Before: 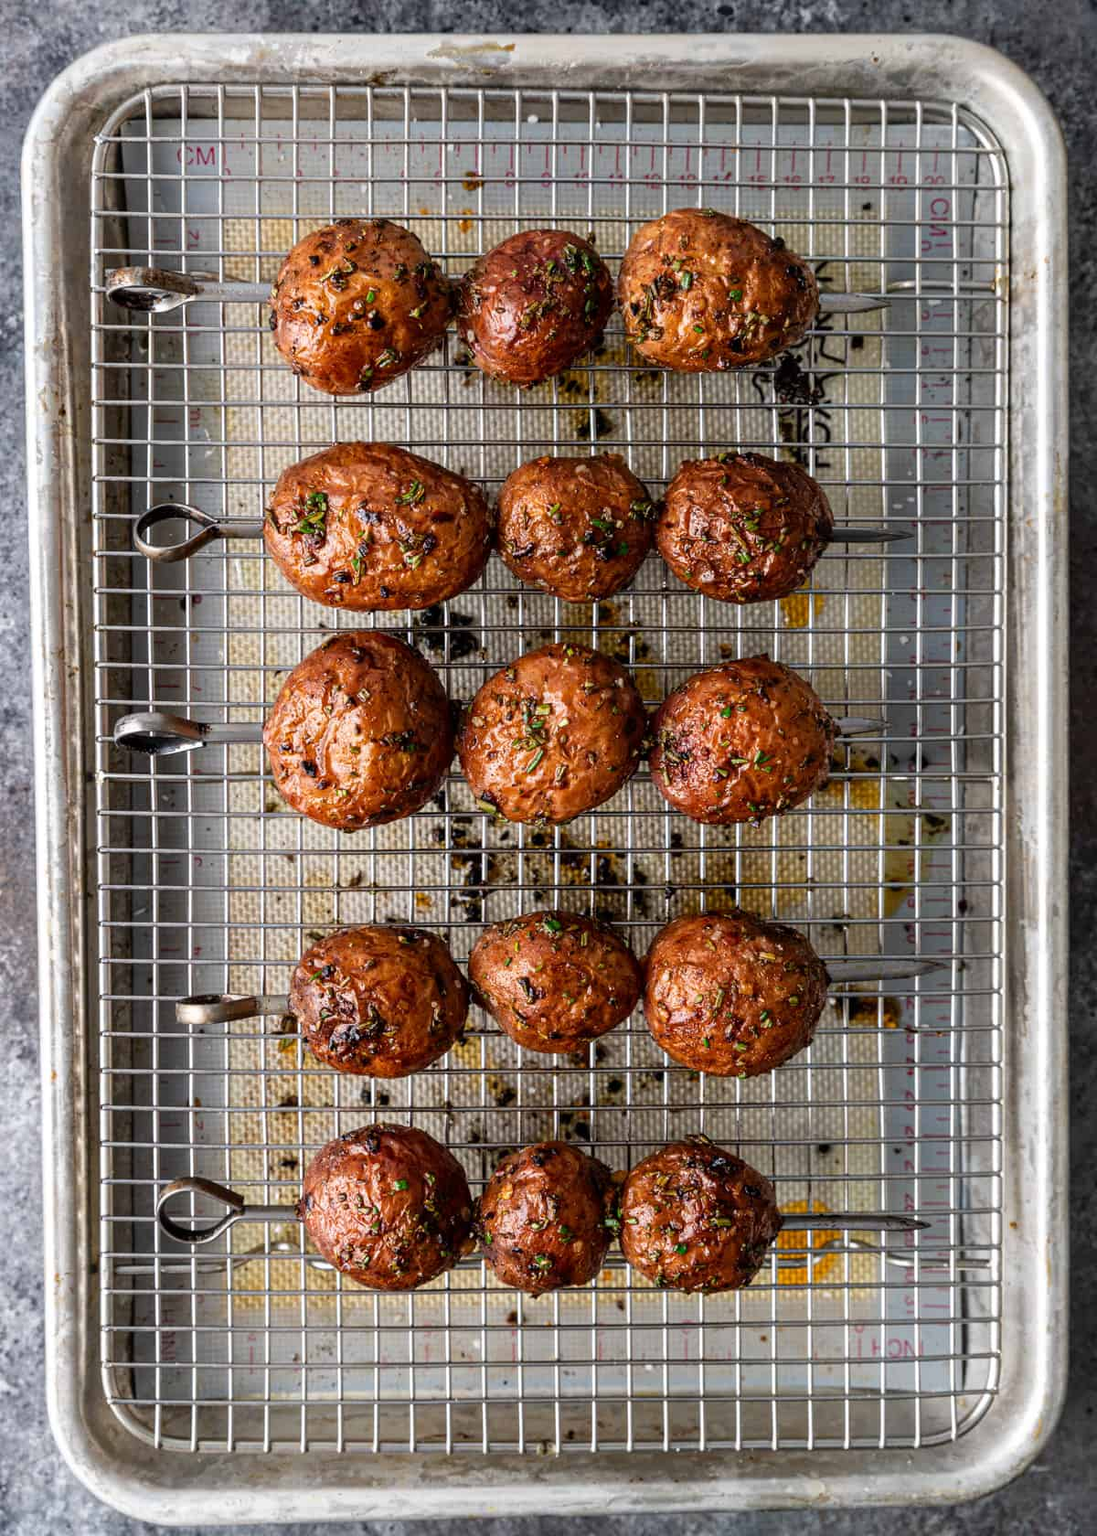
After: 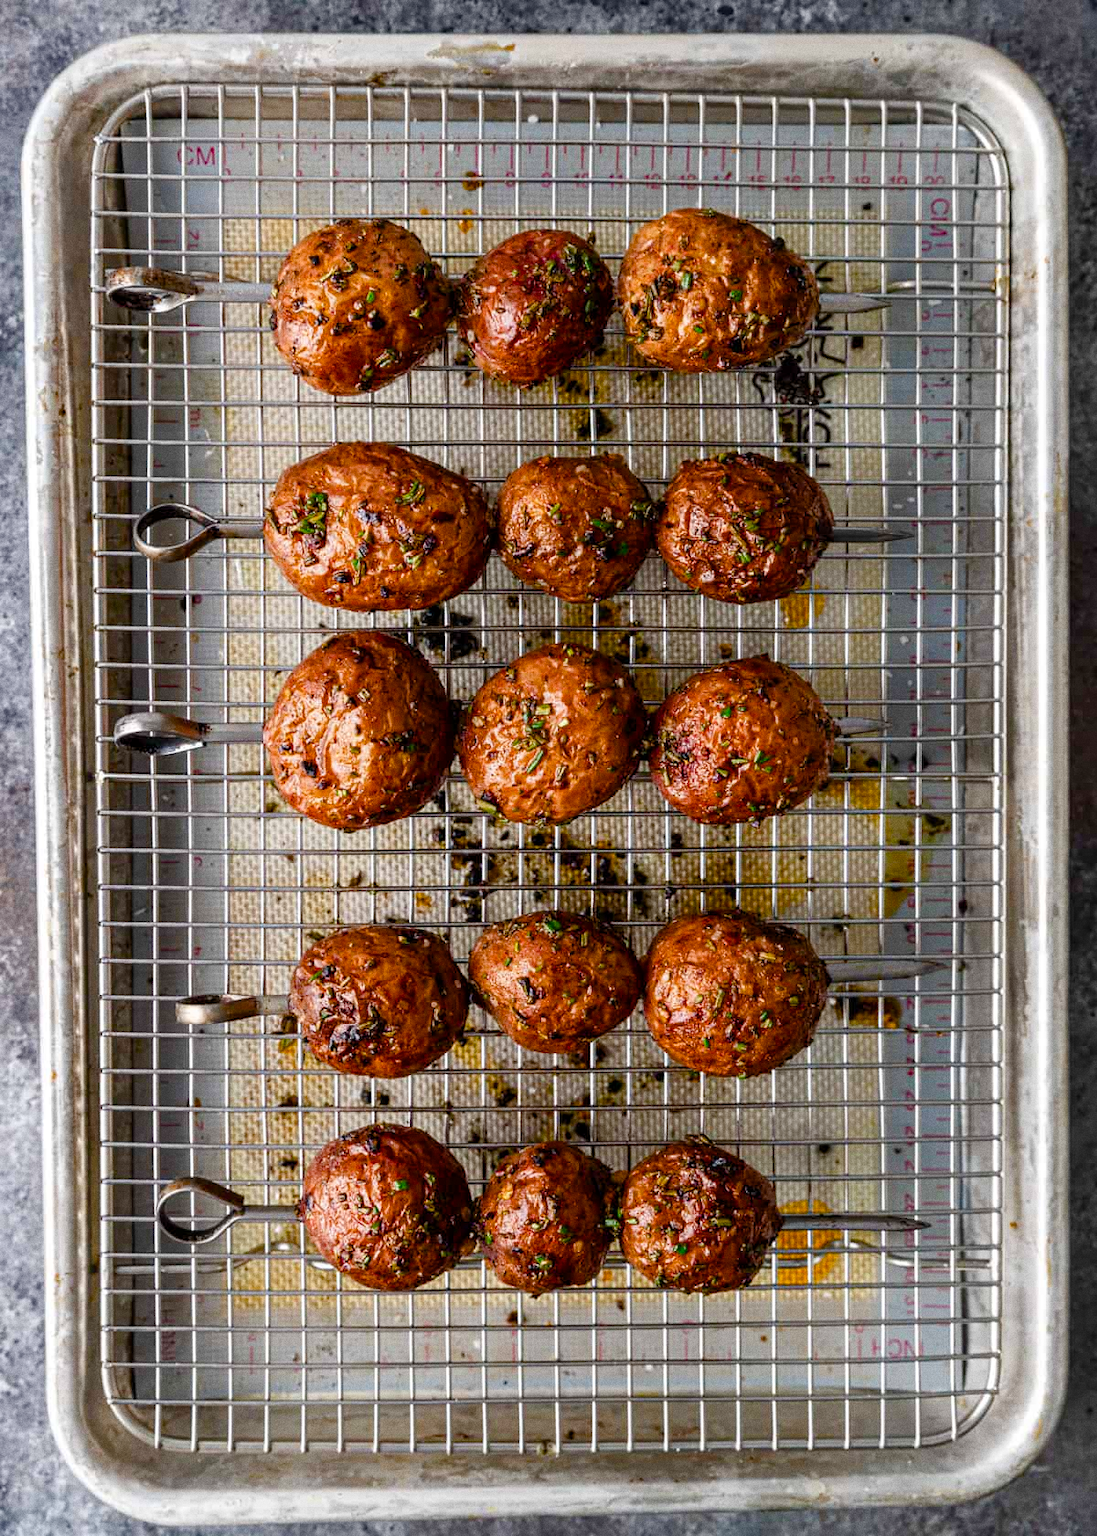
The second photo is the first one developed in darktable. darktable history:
grain: coarseness 0.09 ISO
color balance rgb: perceptual saturation grading › global saturation 20%, perceptual saturation grading › highlights -25%, perceptual saturation grading › shadows 50%
